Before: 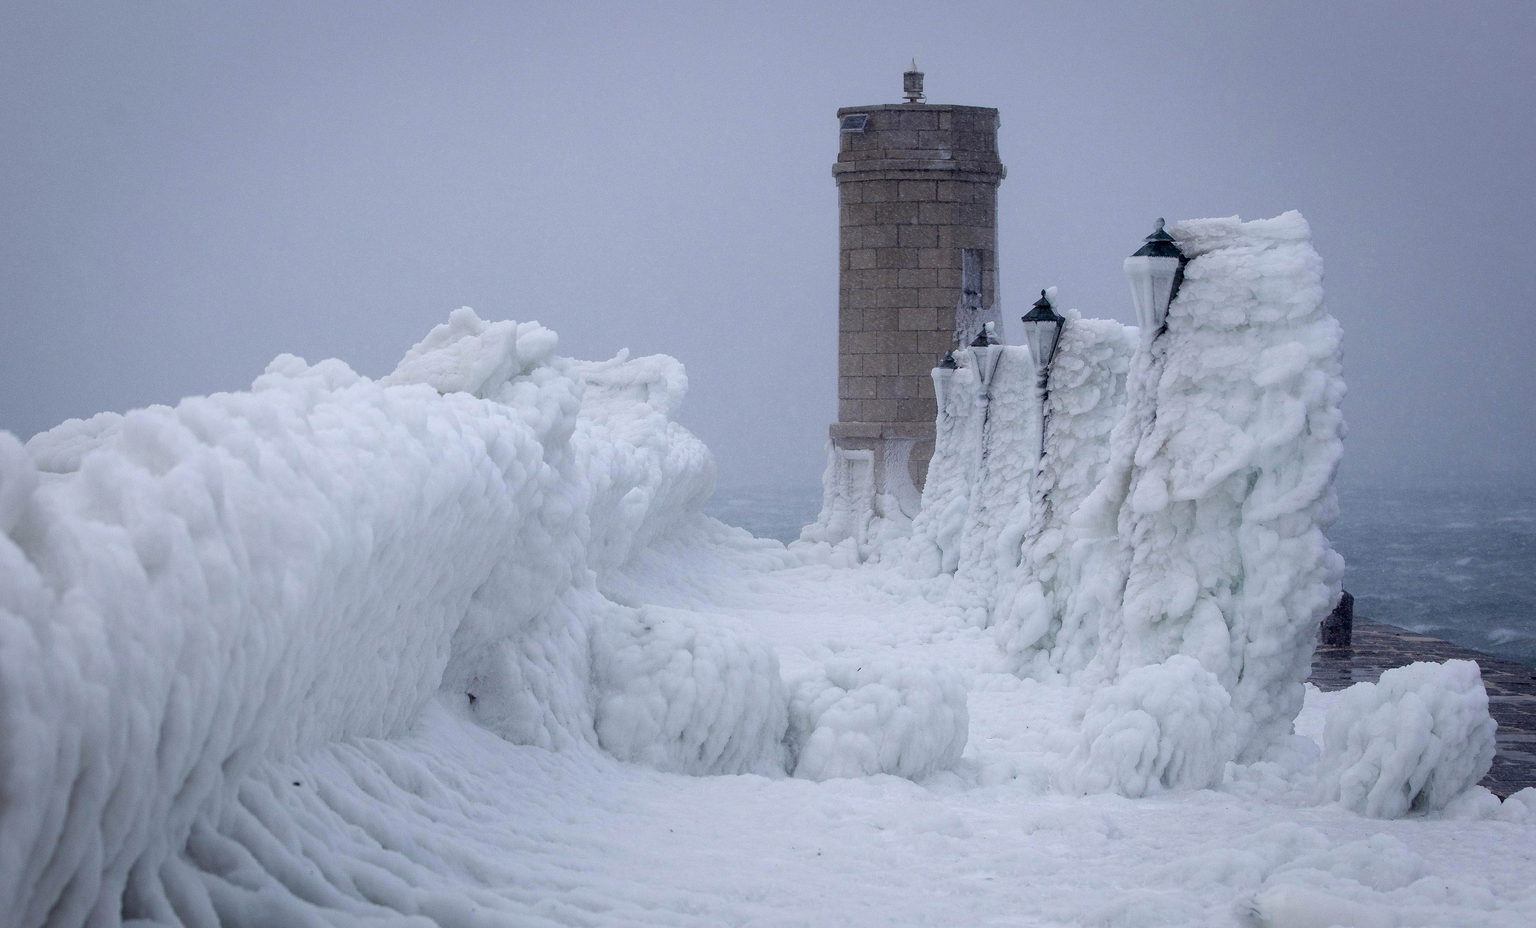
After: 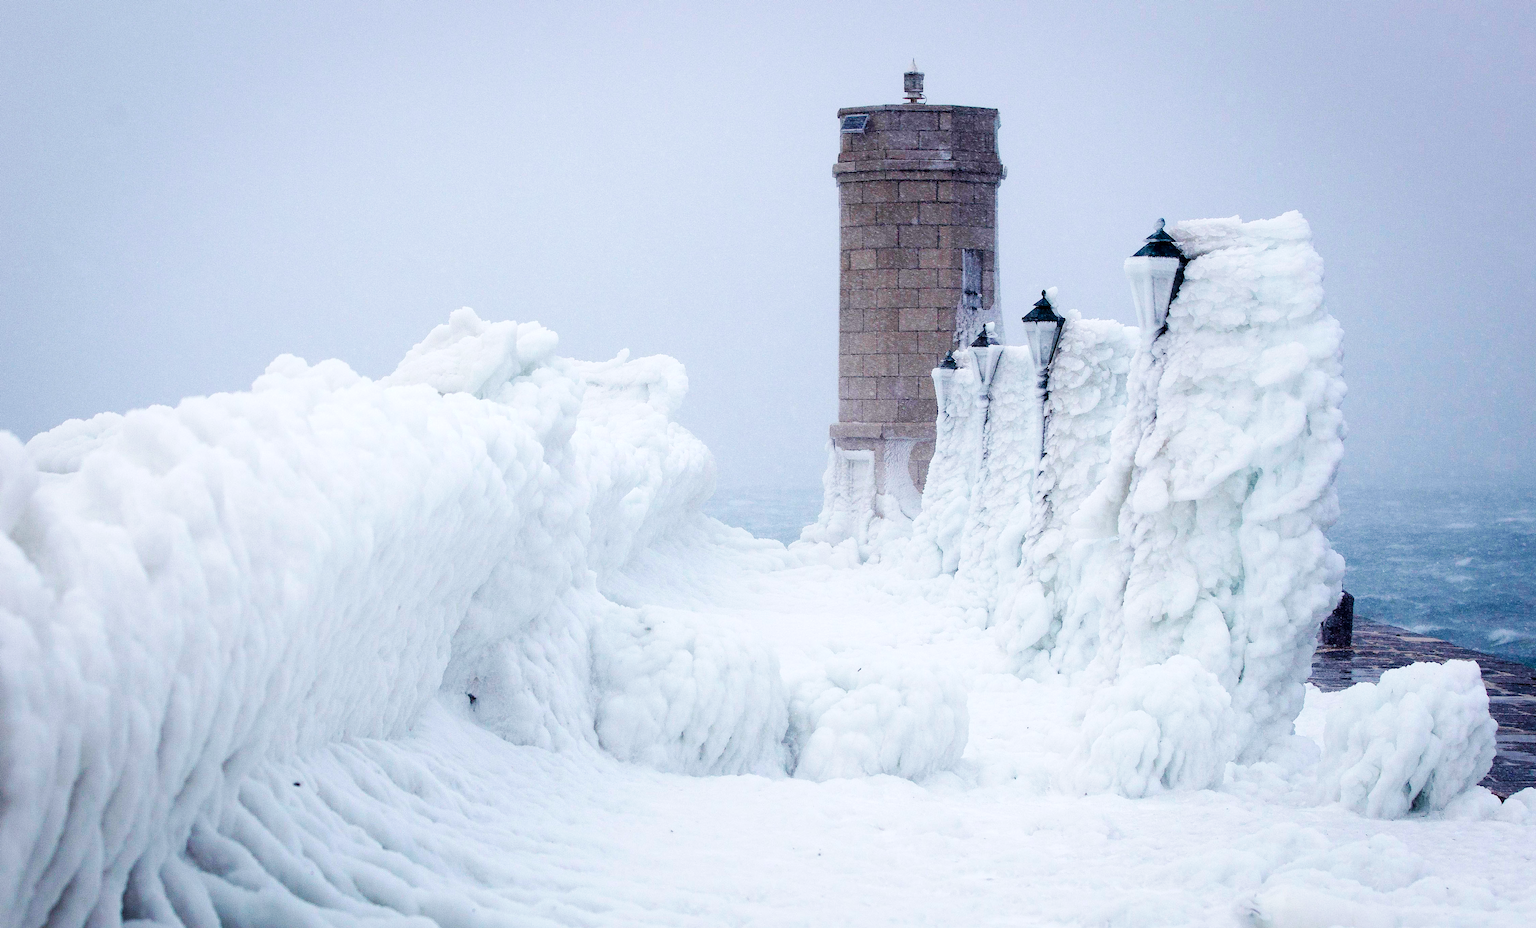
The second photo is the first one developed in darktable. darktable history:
tone equalizer: -8 EV -0.439 EV, -7 EV -0.405 EV, -6 EV -0.331 EV, -5 EV -0.203 EV, -3 EV 0.211 EV, -2 EV 0.359 EV, -1 EV 0.39 EV, +0 EV 0.423 EV, smoothing diameter 24.78%, edges refinement/feathering 7.29, preserve details guided filter
base curve: curves: ch0 [(0, 0) (0.032, 0.025) (0.121, 0.166) (0.206, 0.329) (0.605, 0.79) (1, 1)], exposure shift 0.01, preserve colors none
